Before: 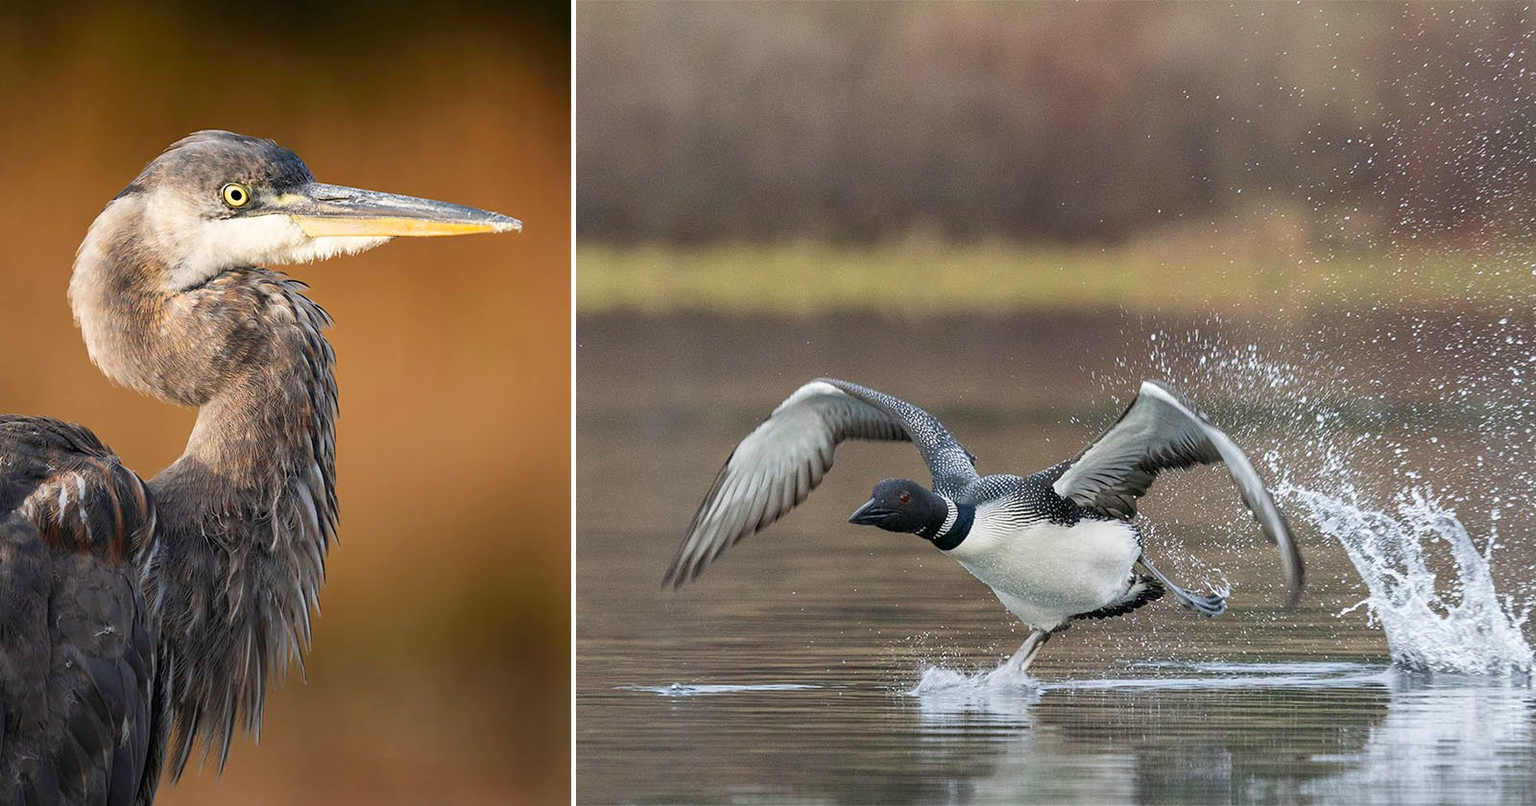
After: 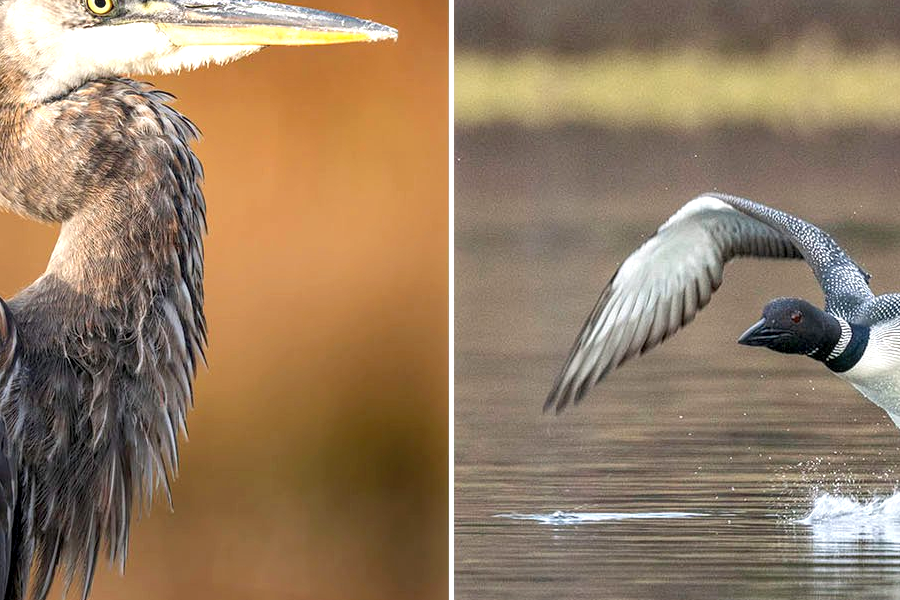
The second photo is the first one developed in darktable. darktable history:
local contrast: on, module defaults
exposure: black level correction 0.001, exposure 0.499 EV, compensate highlight preservation false
crop: left 9.156%, top 24.018%, right 34.551%, bottom 4.543%
